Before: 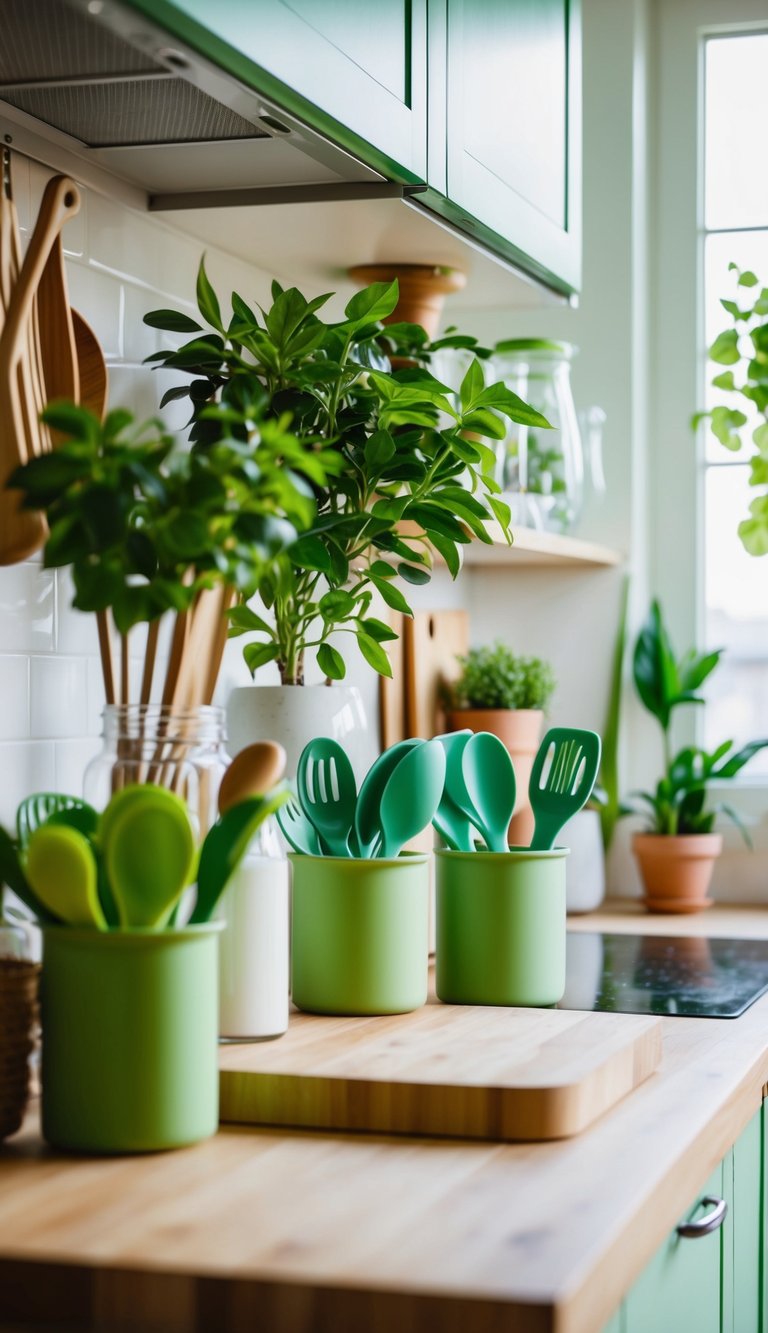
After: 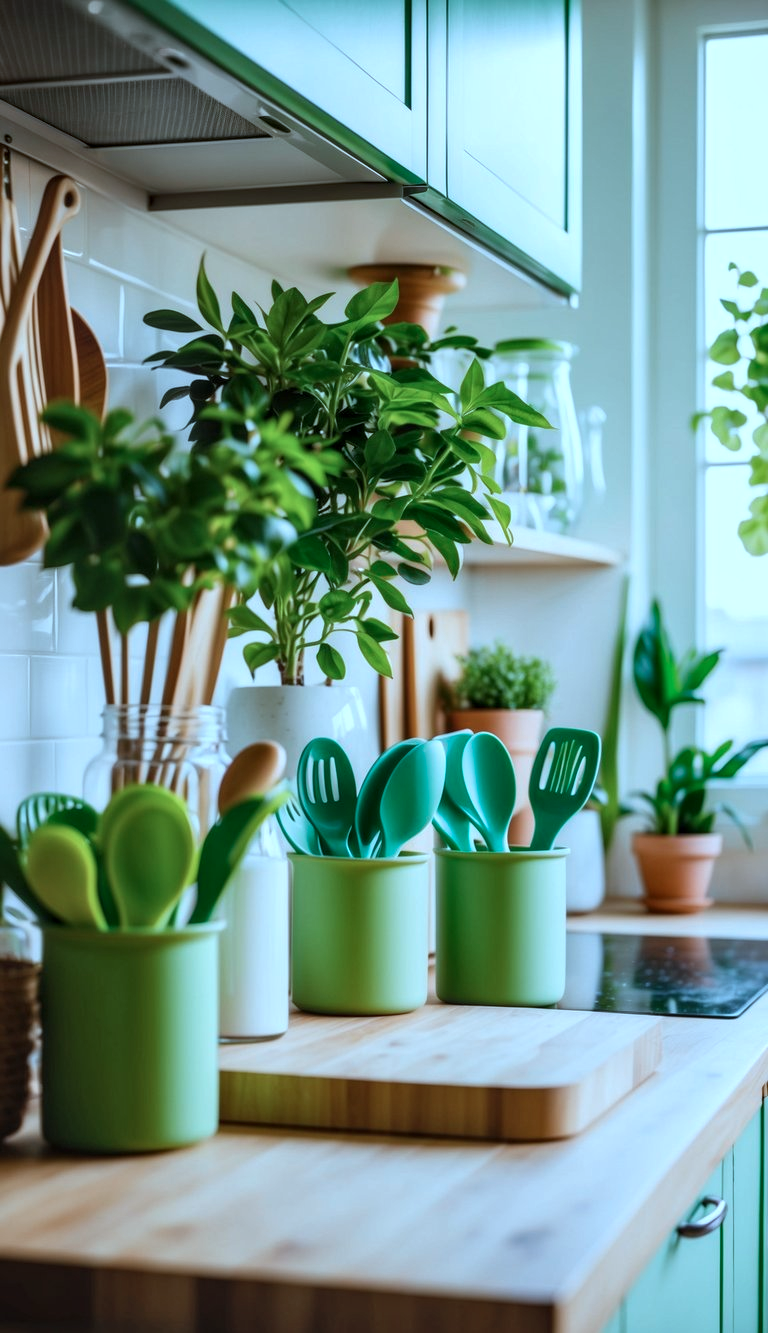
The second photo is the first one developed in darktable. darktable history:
color correction: highlights a* -9.79, highlights b* -21.88
local contrast: on, module defaults
